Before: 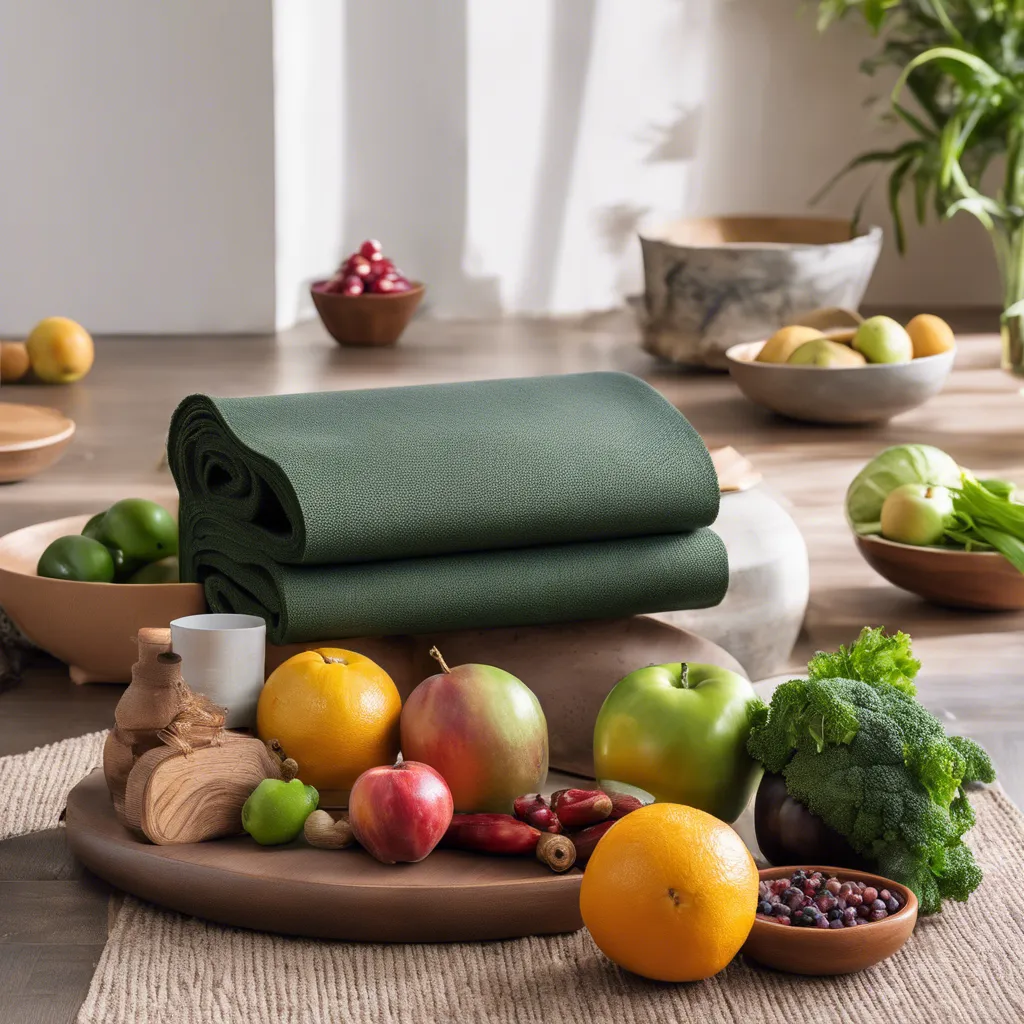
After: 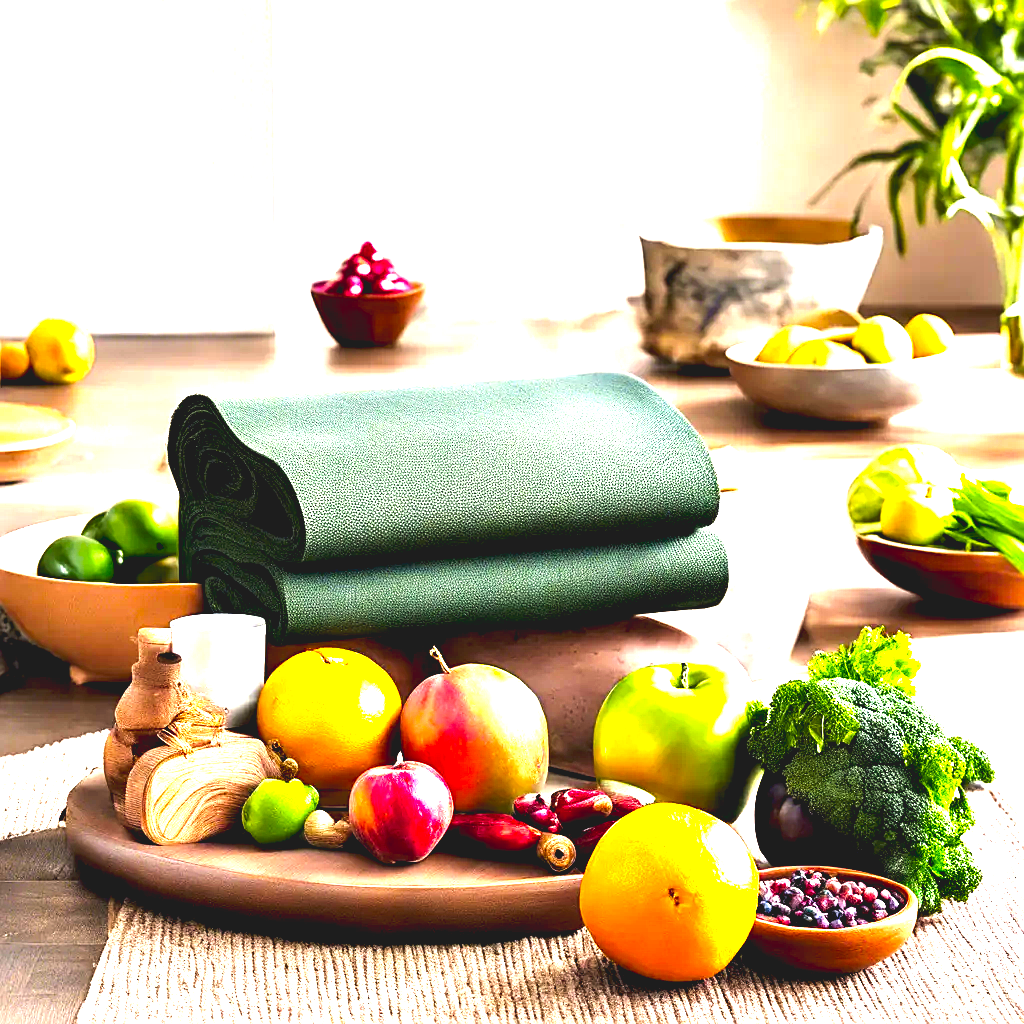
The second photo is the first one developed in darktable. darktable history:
exposure: compensate highlight preservation false
sharpen: on, module defaults
contrast equalizer: y [[0.6 ×6], [0.55 ×6], [0 ×6], [0 ×6], [0 ×6]]
levels: levels [0, 0.281, 0.562]
color balance rgb: highlights gain › chroma 1.043%, highlights gain › hue 53.49°, global offset › luminance 0.708%, perceptual saturation grading › global saturation 39.901%
